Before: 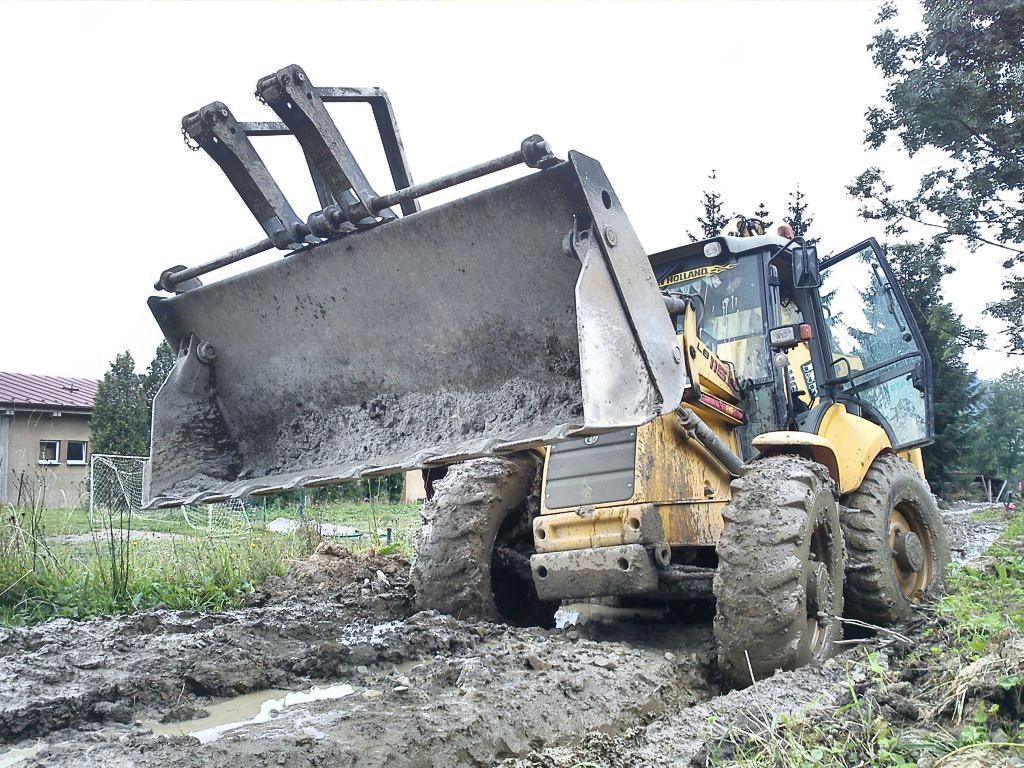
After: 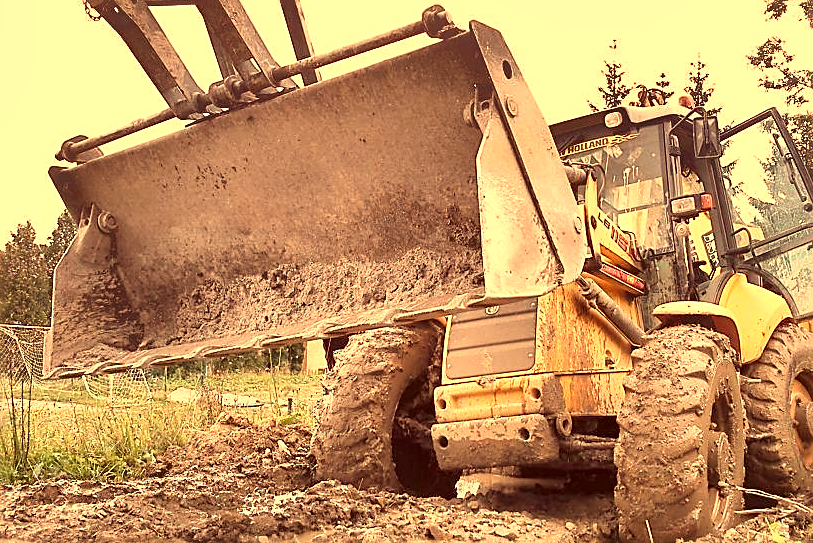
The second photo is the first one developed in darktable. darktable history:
white balance: red 1.467, blue 0.684
sharpen: on, module defaults
contrast brightness saturation: contrast 0.05, brightness 0.06, saturation 0.01
crop: left 9.712%, top 16.928%, right 10.845%, bottom 12.332%
color correction: highlights a* -7.23, highlights b* -0.161, shadows a* 20.08, shadows b* 11.73
shadows and highlights: shadows 37.27, highlights -28.18, soften with gaussian
